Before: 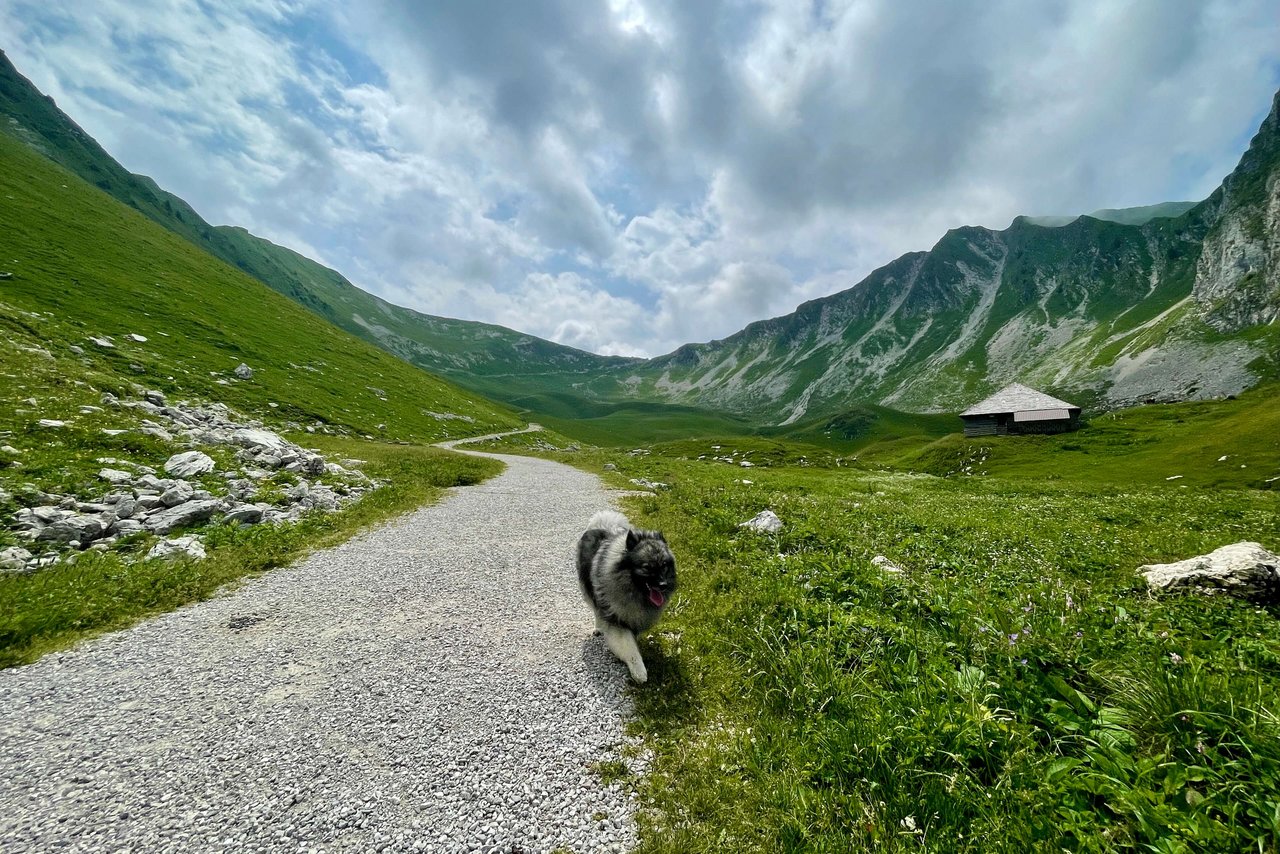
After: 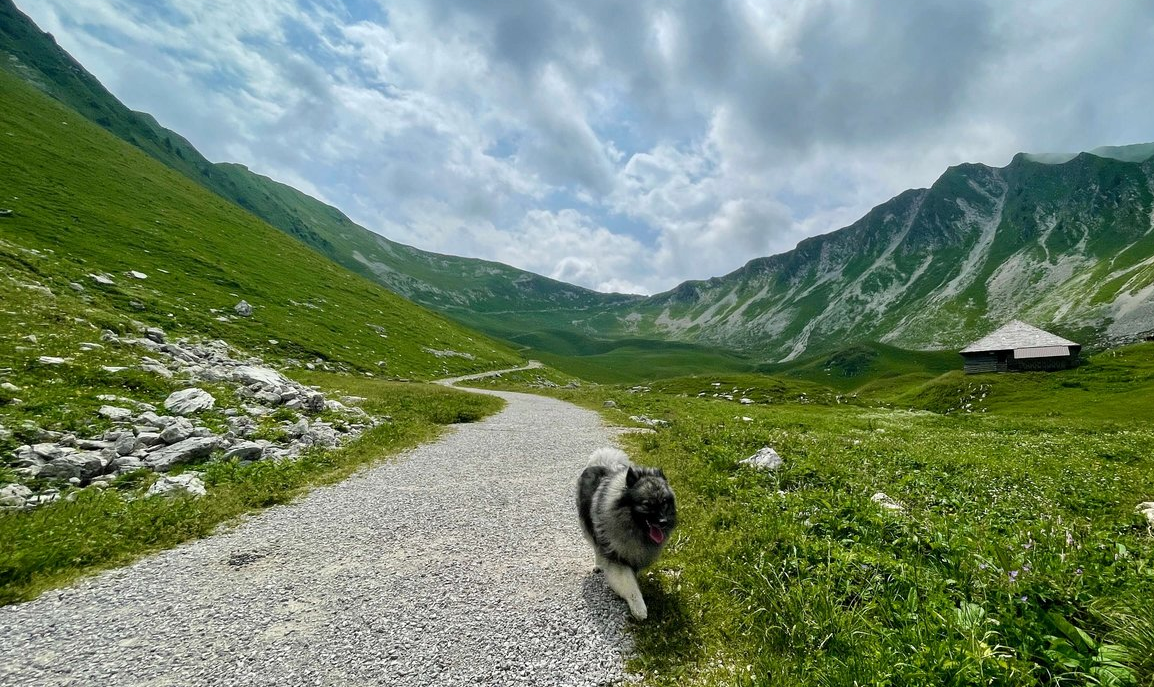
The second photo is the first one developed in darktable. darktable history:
crop: top 7.491%, right 9.812%, bottom 12.011%
